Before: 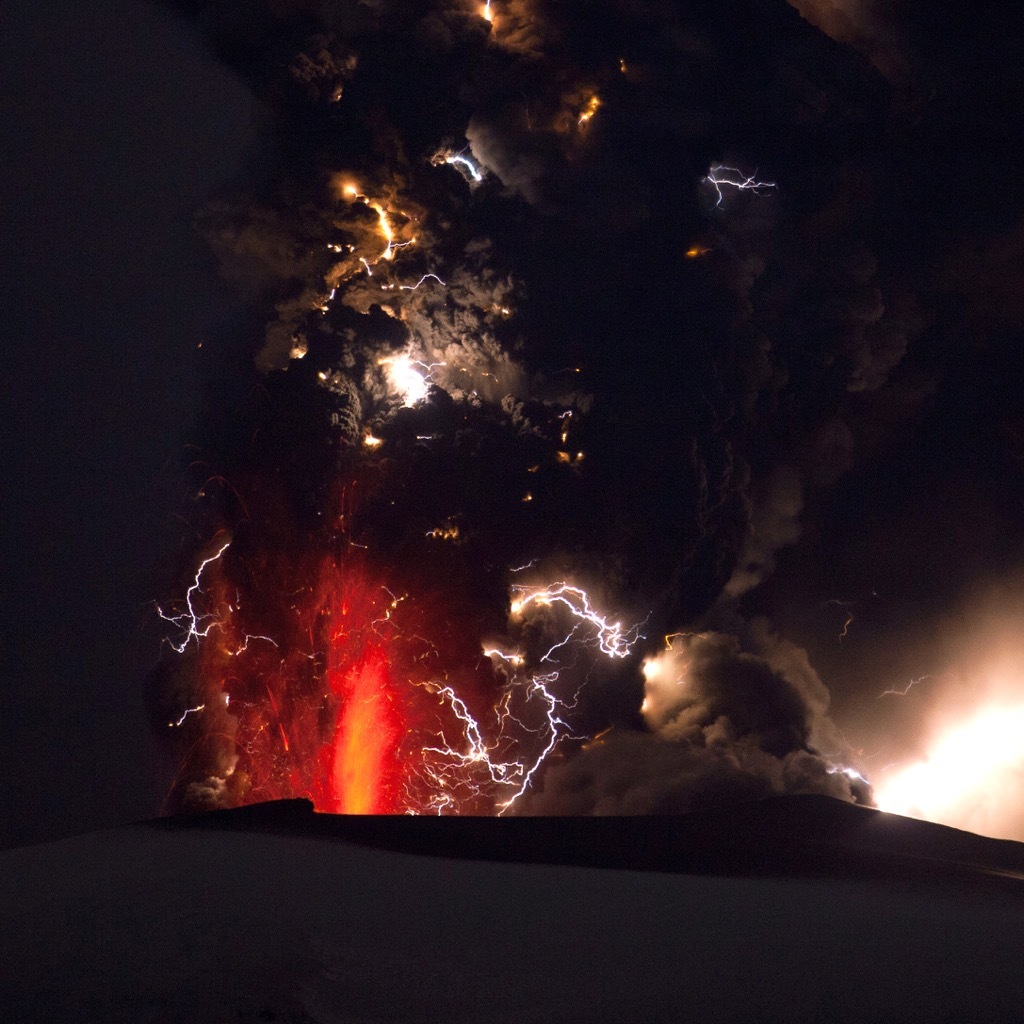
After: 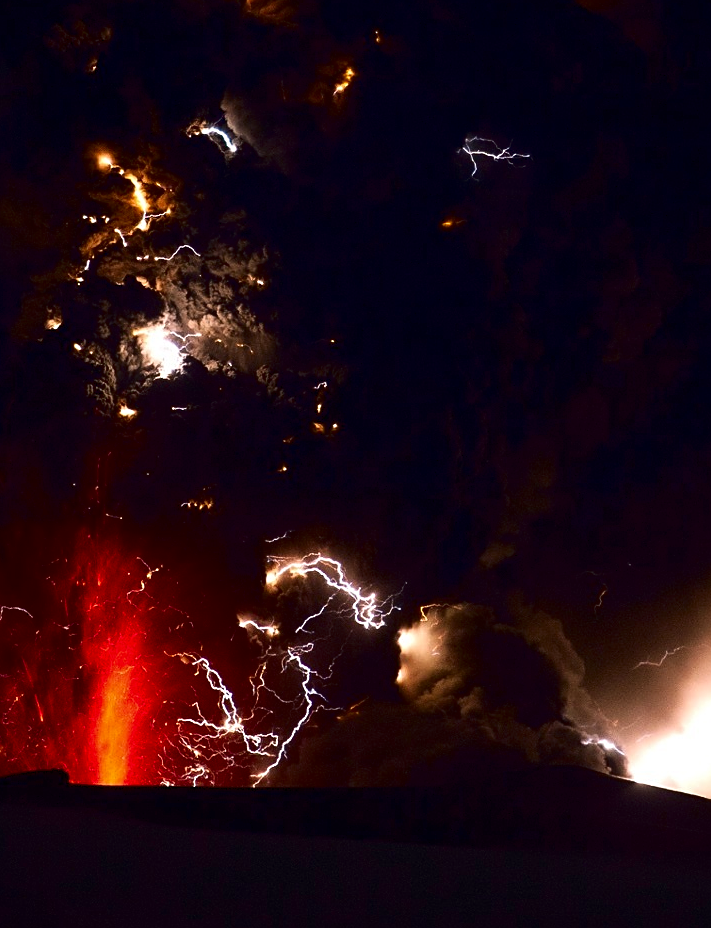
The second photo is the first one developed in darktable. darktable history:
sharpen: on, module defaults
crop and rotate: left 24%, top 2.868%, right 6.541%, bottom 6.472%
contrast brightness saturation: brightness -0.507
base curve: curves: ch0 [(0, 0) (0.204, 0.334) (0.55, 0.733) (1, 1)]
